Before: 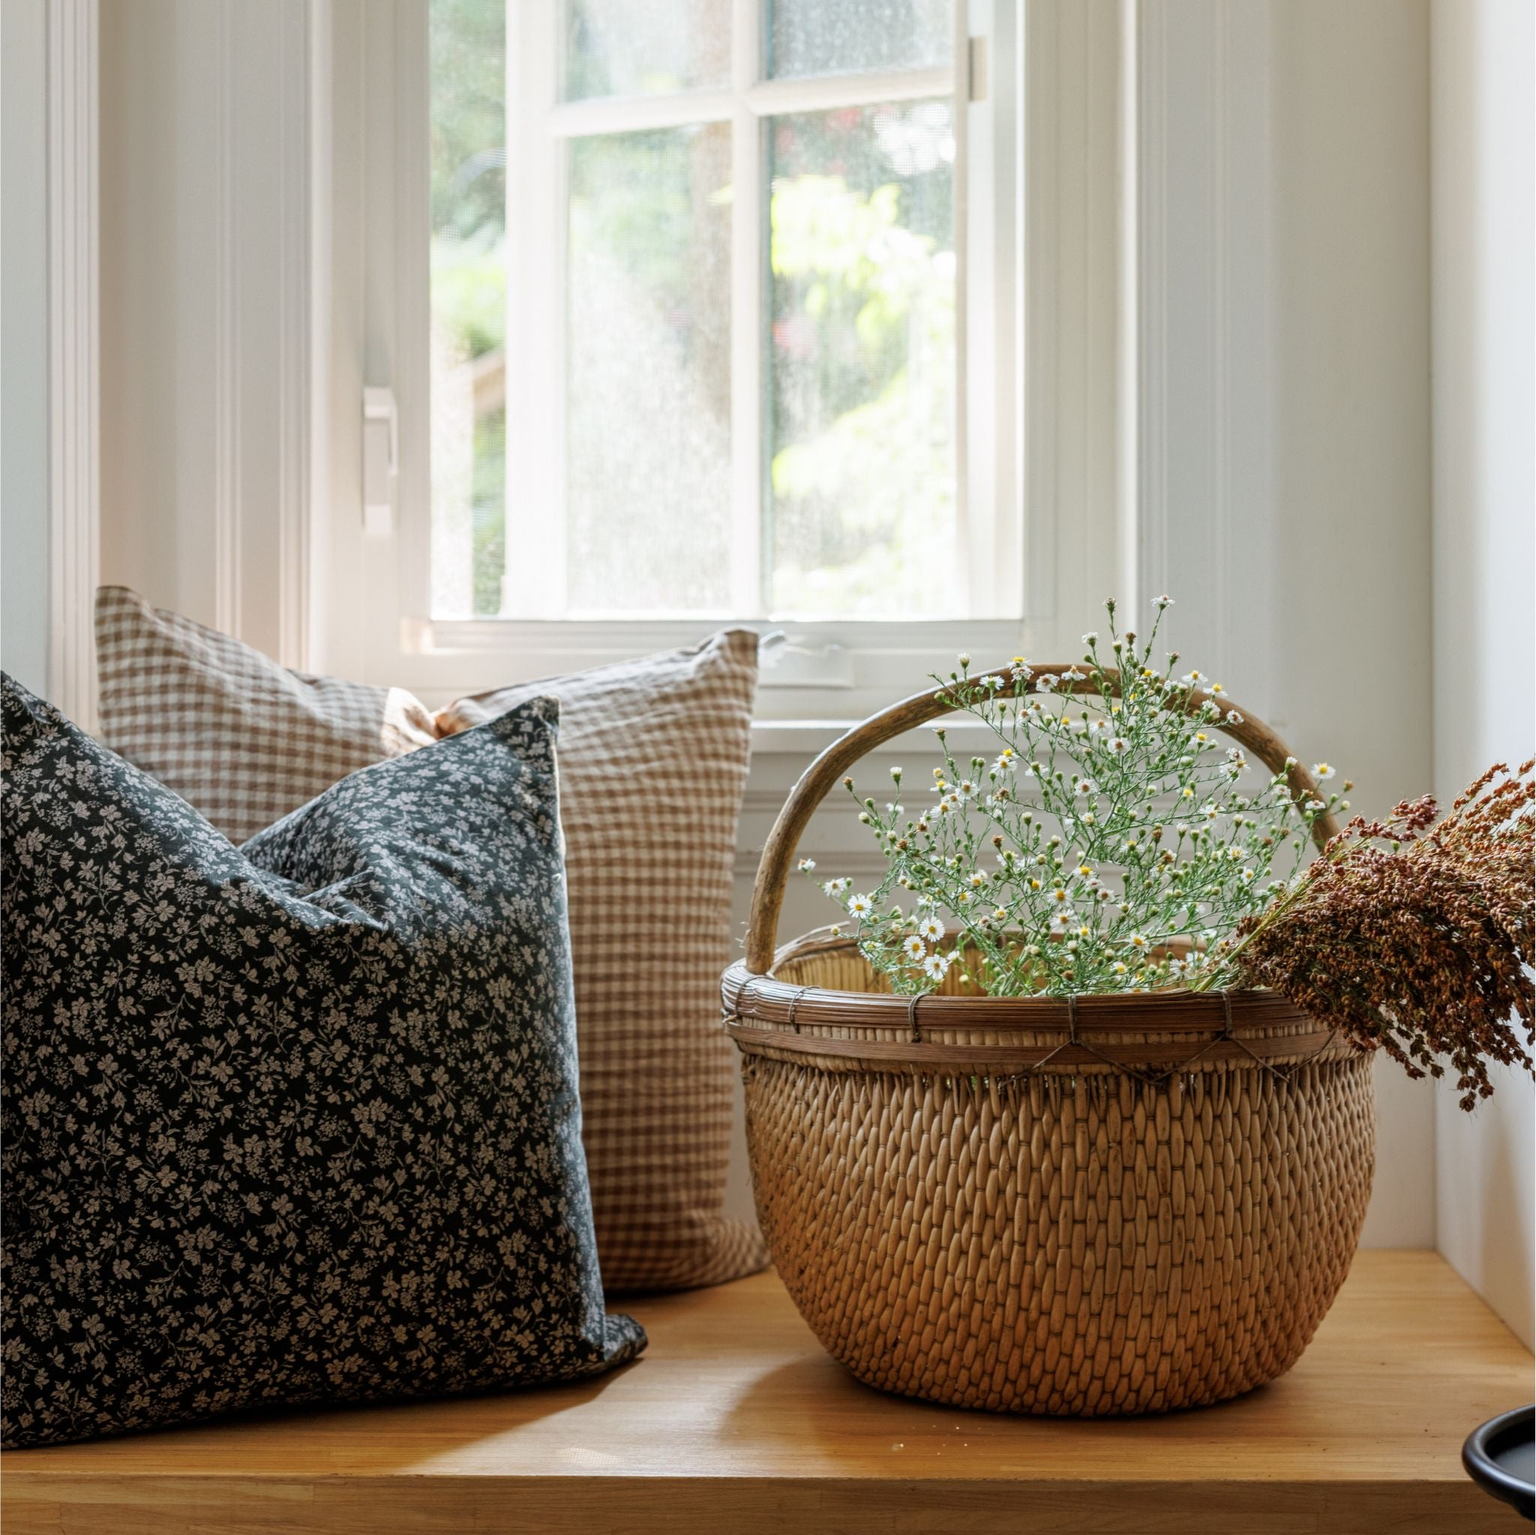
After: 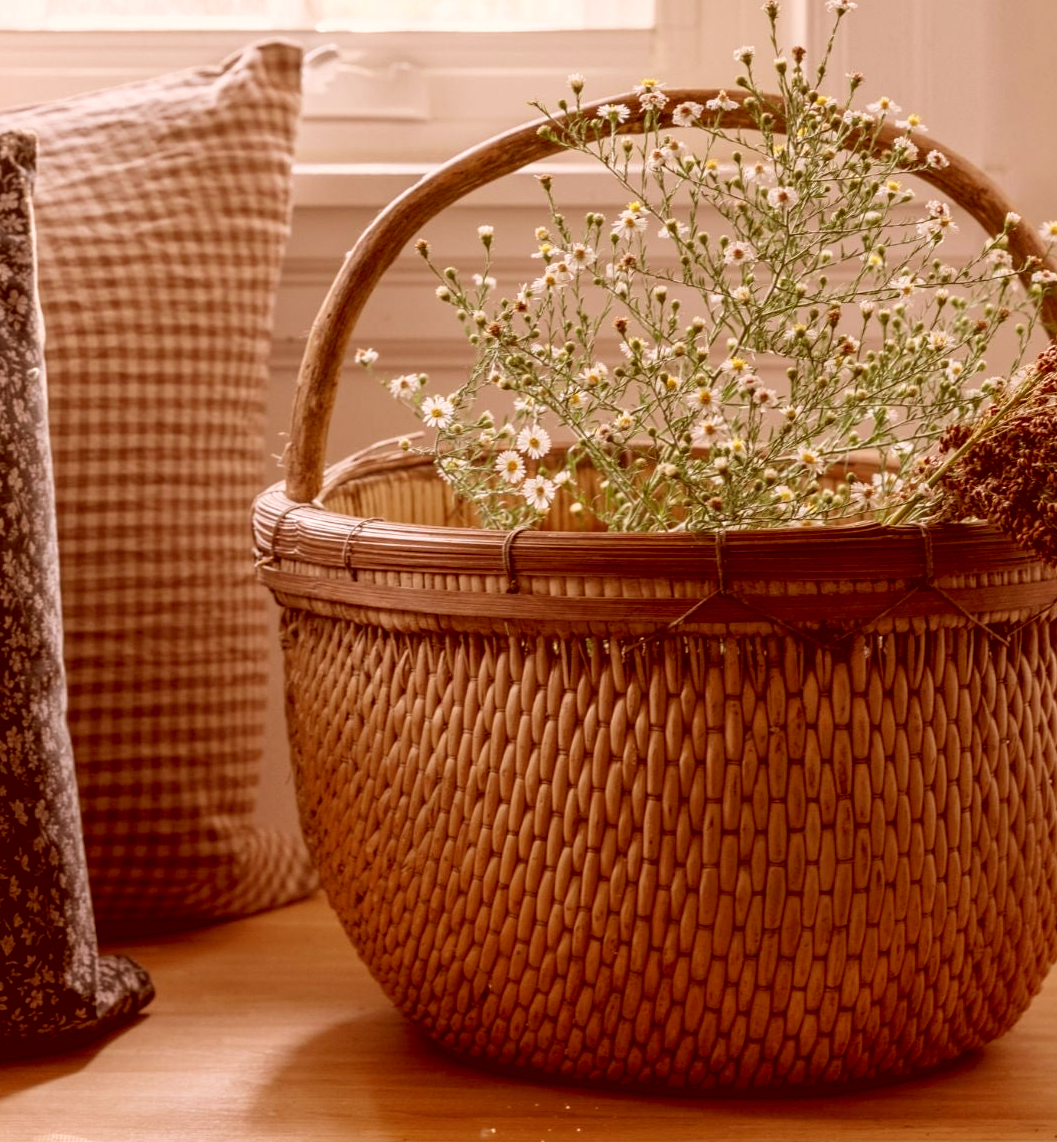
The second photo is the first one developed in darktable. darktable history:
velvia: on, module defaults
crop: left 34.625%, top 38.951%, right 13.759%, bottom 5.25%
color correction: highlights a* 9.07, highlights b* 8.53, shadows a* 39.75, shadows b* 39.88, saturation 0.77
